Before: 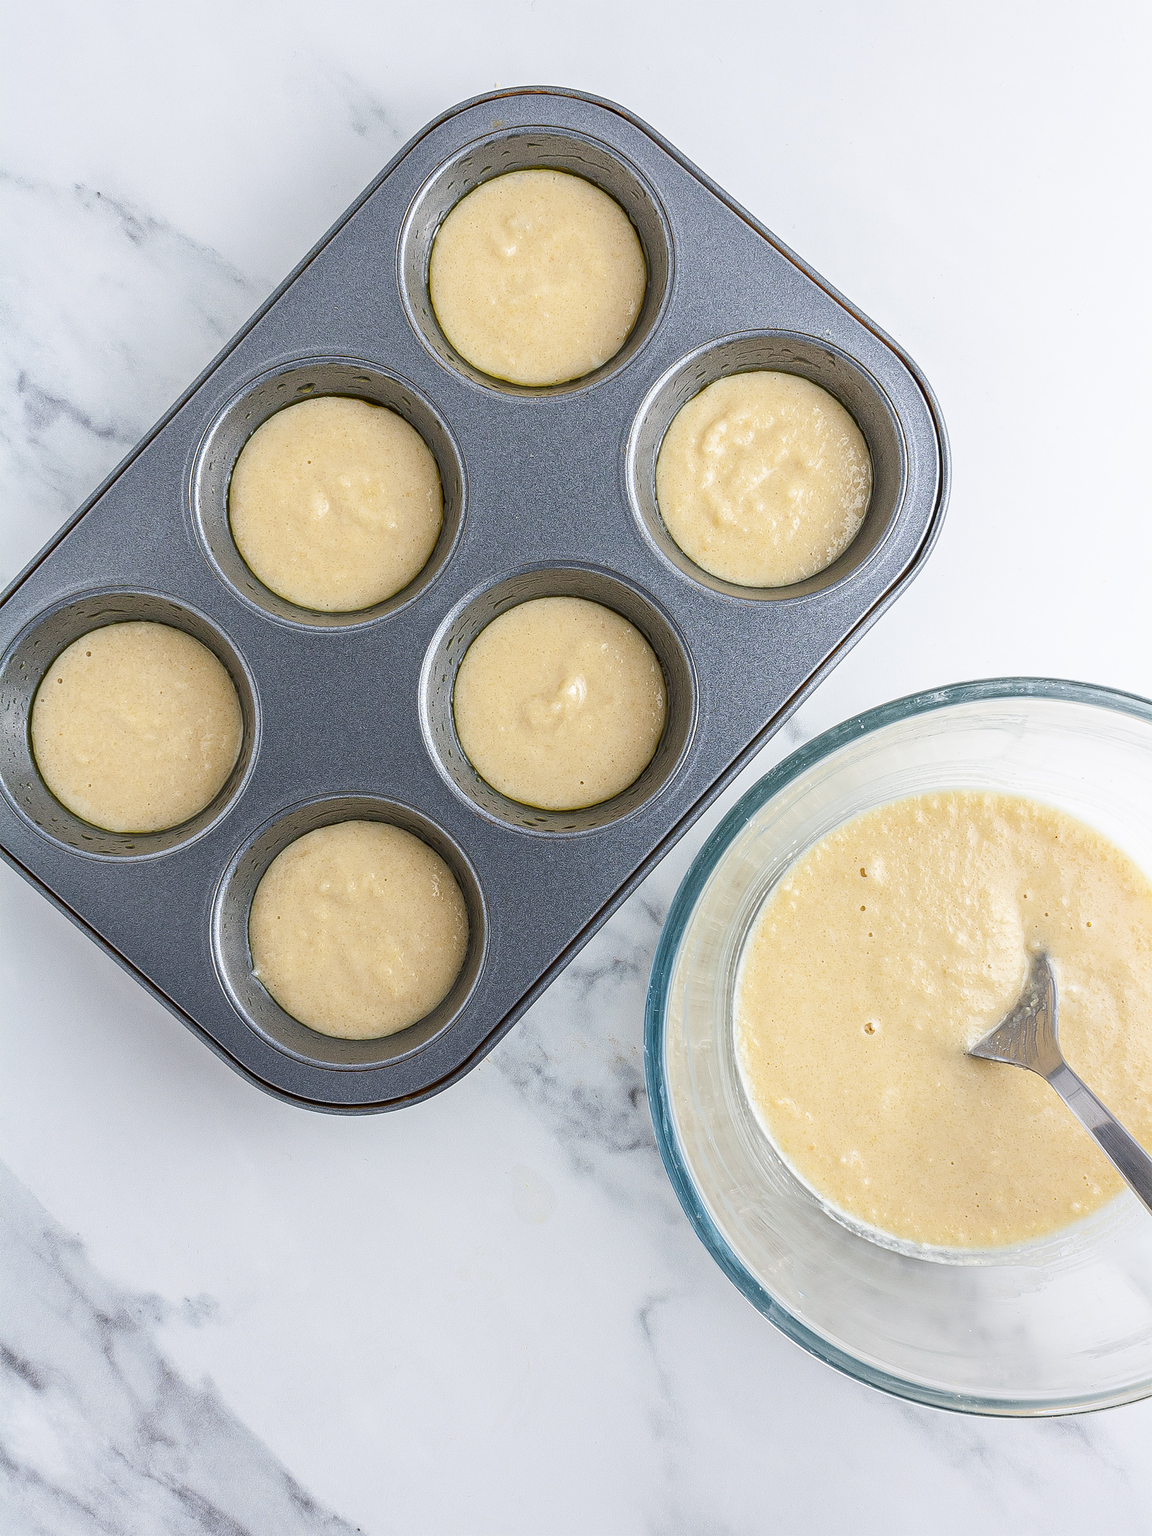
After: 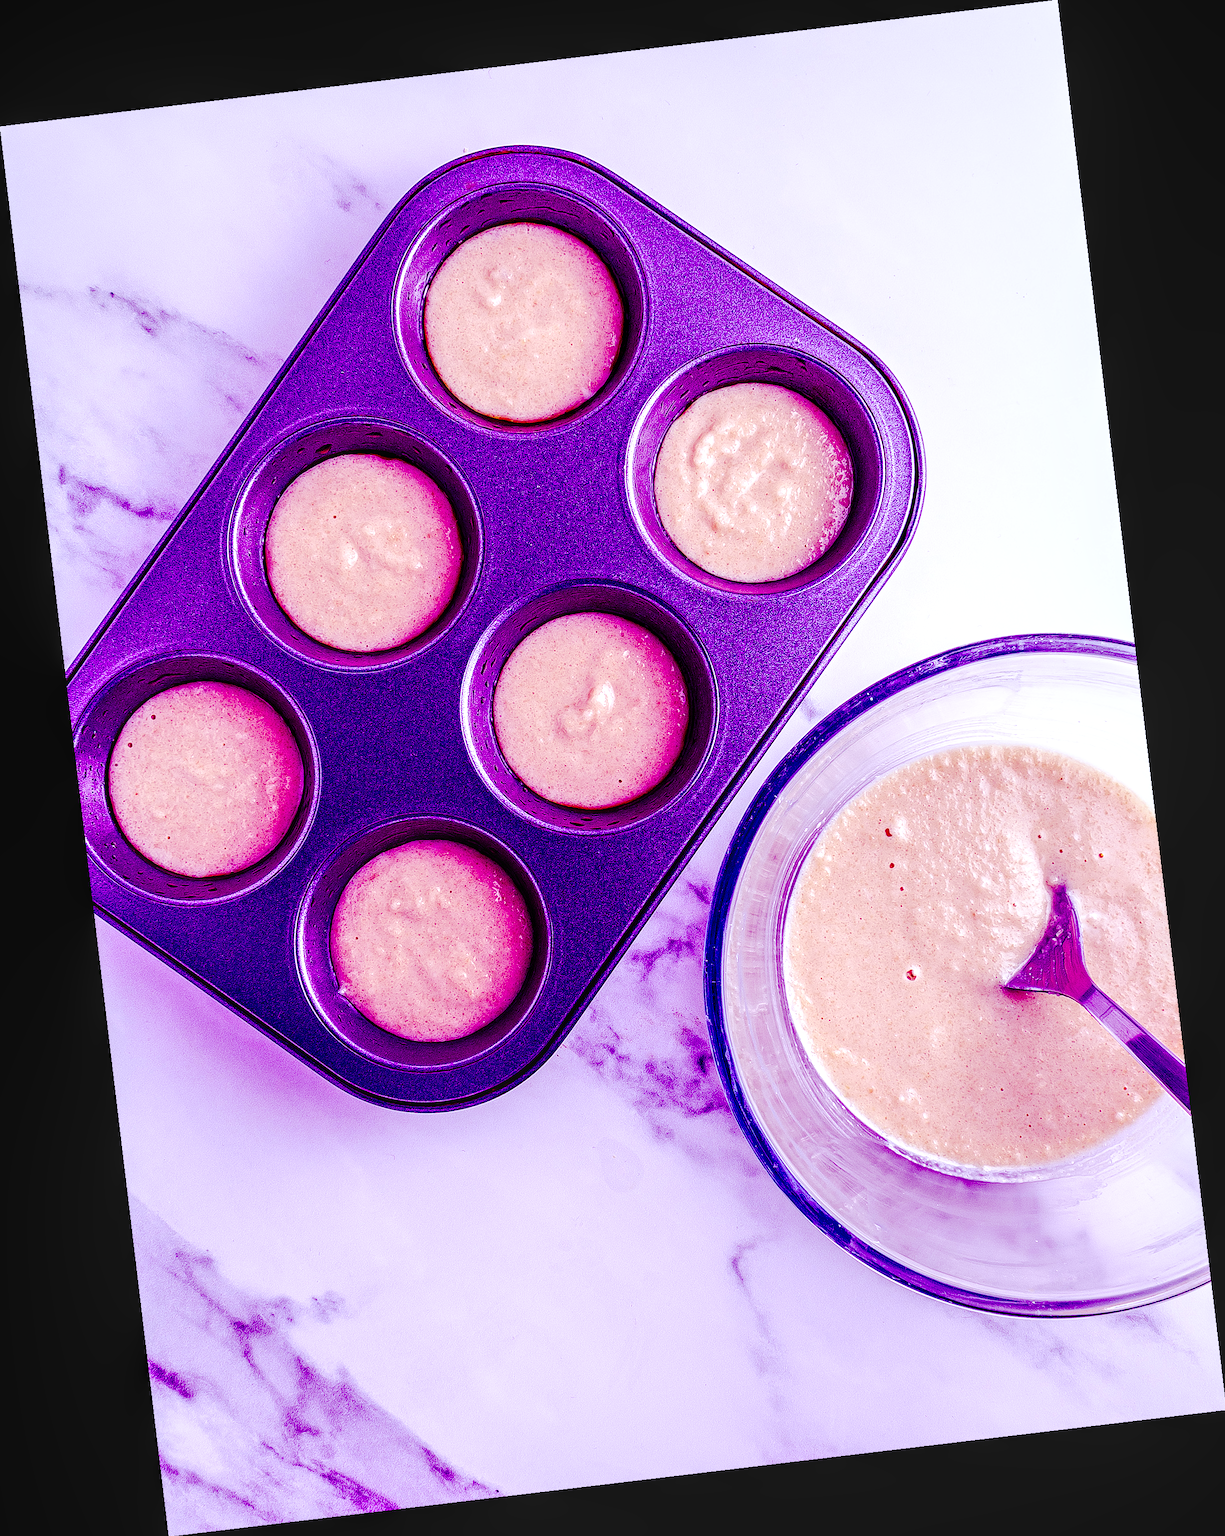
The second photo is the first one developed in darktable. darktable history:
white balance: red 0.931, blue 1.11
exposure: compensate highlight preservation false
color balance rgb: shadows lift › chroma 2.79%, shadows lift › hue 190.66°, power › hue 171.85°, highlights gain › chroma 2.16%, highlights gain › hue 75.26°, global offset › luminance -0.51%, perceptual saturation grading › highlights -33.8%, perceptual saturation grading › mid-tones 14.98%, perceptual saturation grading › shadows 48.43%, perceptual brilliance grading › highlights 15.68%, perceptual brilliance grading › mid-tones 6.62%, perceptual brilliance grading › shadows -14.98%, global vibrance 11.32%, contrast 5.05%
rotate and perspective: rotation -6.83°, automatic cropping off
tone curve: curves: ch0 [(0, 0) (0.003, 0.002) (0.011, 0.007) (0.025, 0.014) (0.044, 0.023) (0.069, 0.033) (0.1, 0.052) (0.136, 0.081) (0.177, 0.134) (0.224, 0.205) (0.277, 0.296) (0.335, 0.401) (0.399, 0.501) (0.468, 0.589) (0.543, 0.658) (0.623, 0.738) (0.709, 0.804) (0.801, 0.871) (0.898, 0.93) (1, 1)], preserve colors none
color balance: mode lift, gamma, gain (sRGB), lift [1, 1, 0.101, 1]
contrast brightness saturation: contrast 0.09, saturation 0.28
local contrast: on, module defaults
